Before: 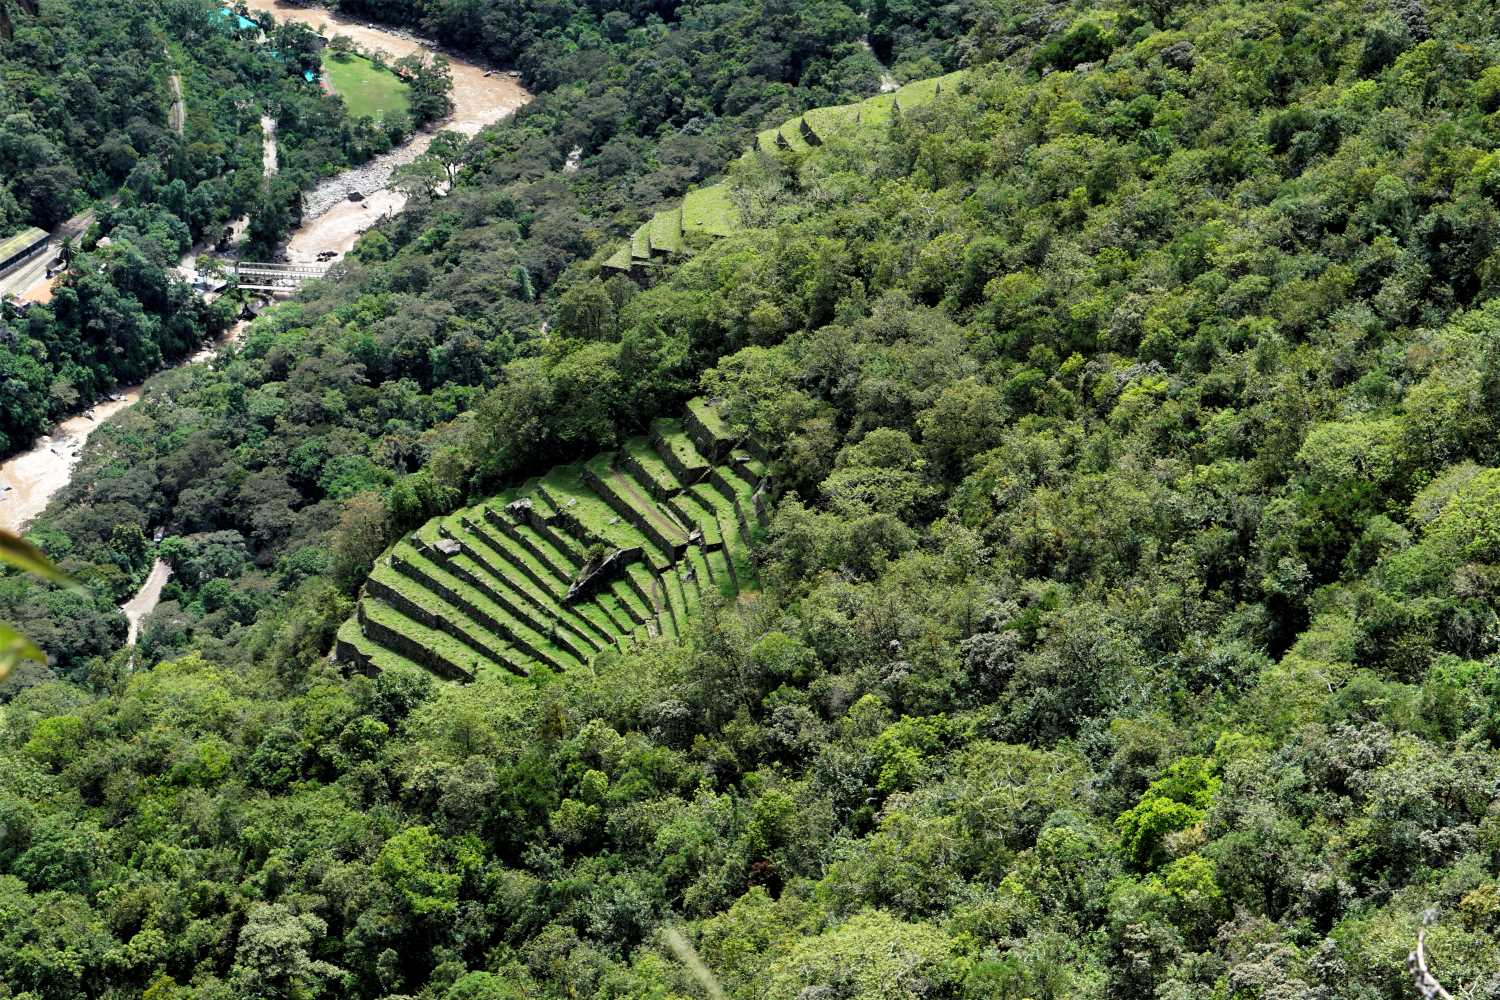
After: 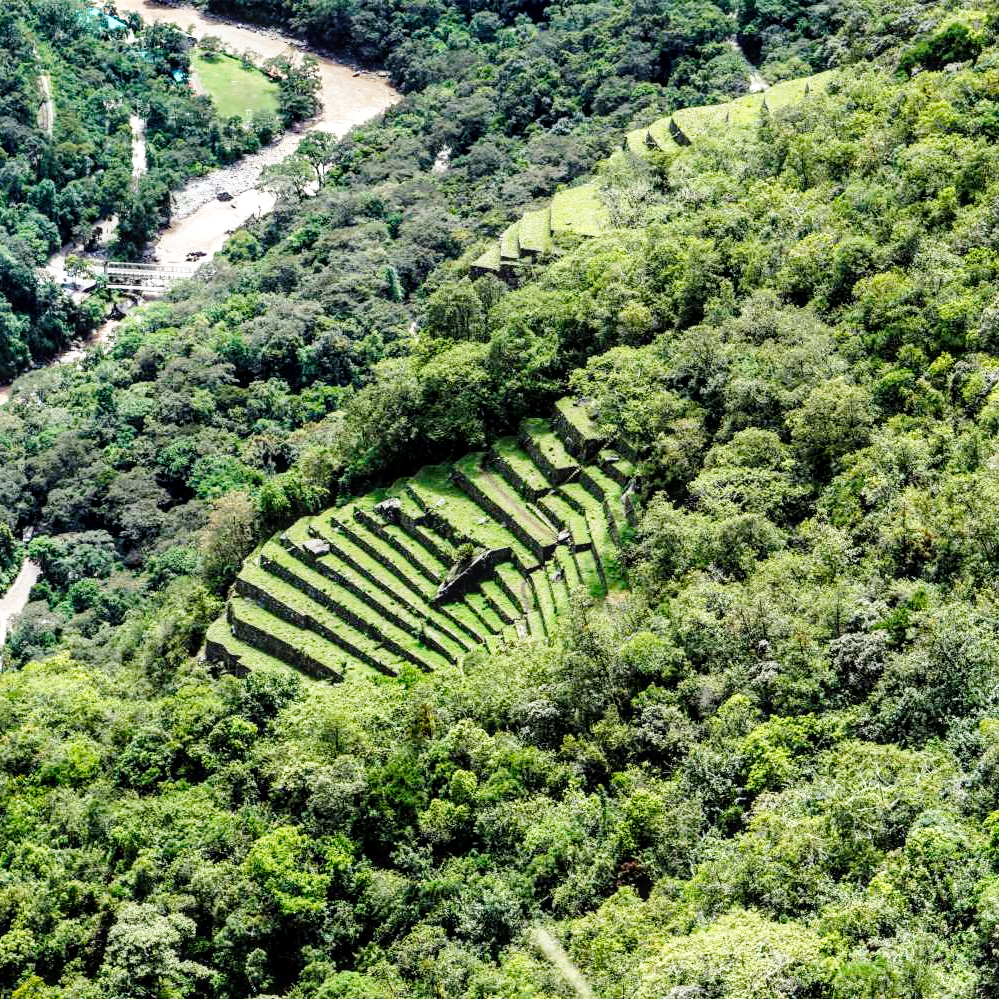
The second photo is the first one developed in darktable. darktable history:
local contrast: on, module defaults
base curve: curves: ch0 [(0, 0) (0.008, 0.007) (0.022, 0.029) (0.048, 0.089) (0.092, 0.197) (0.191, 0.399) (0.275, 0.534) (0.357, 0.65) (0.477, 0.78) (0.542, 0.833) (0.799, 0.973) (1, 1)], preserve colors none
crop and rotate: left 8.786%, right 24.548%
